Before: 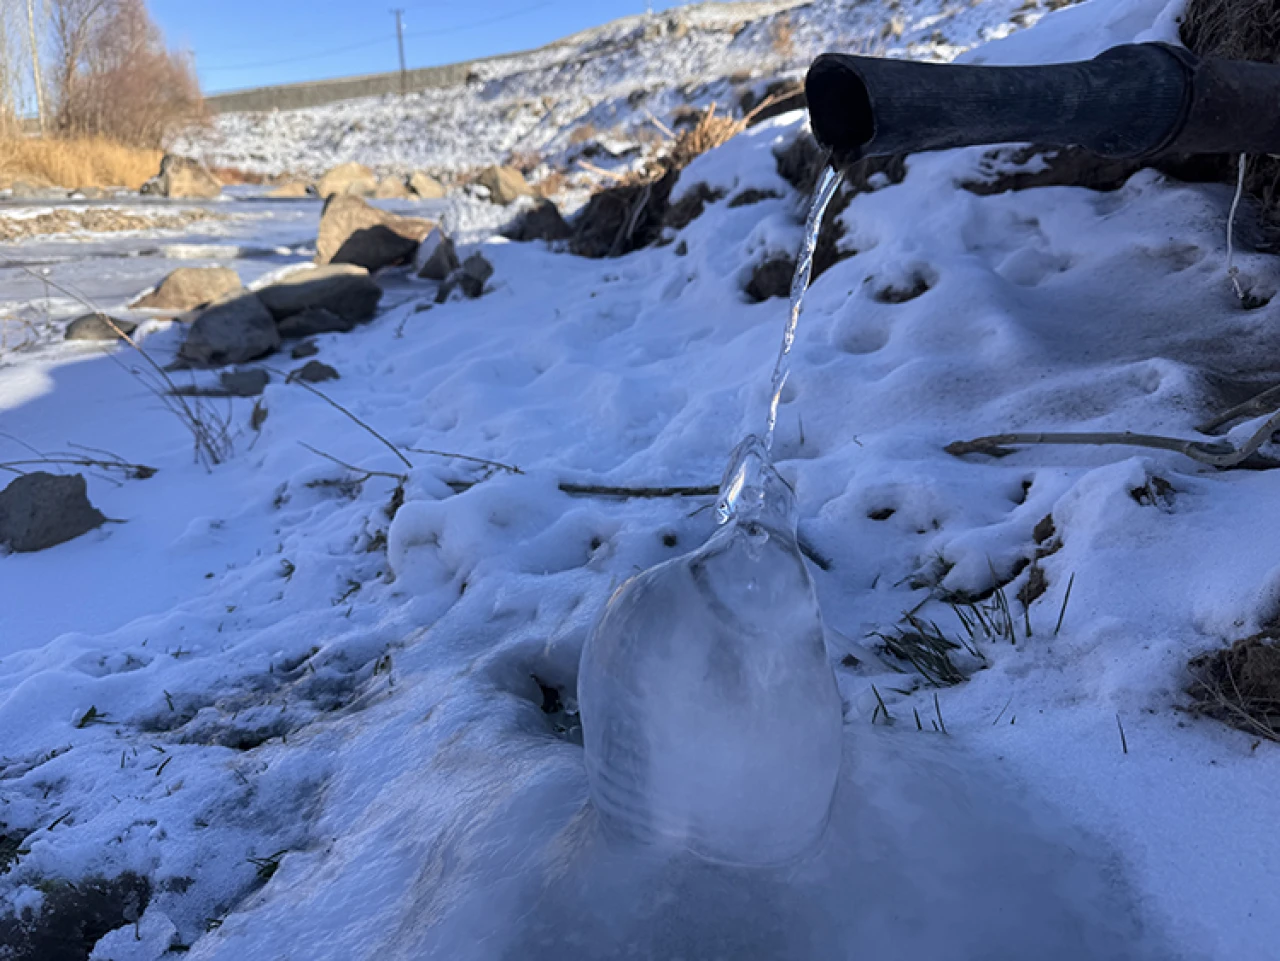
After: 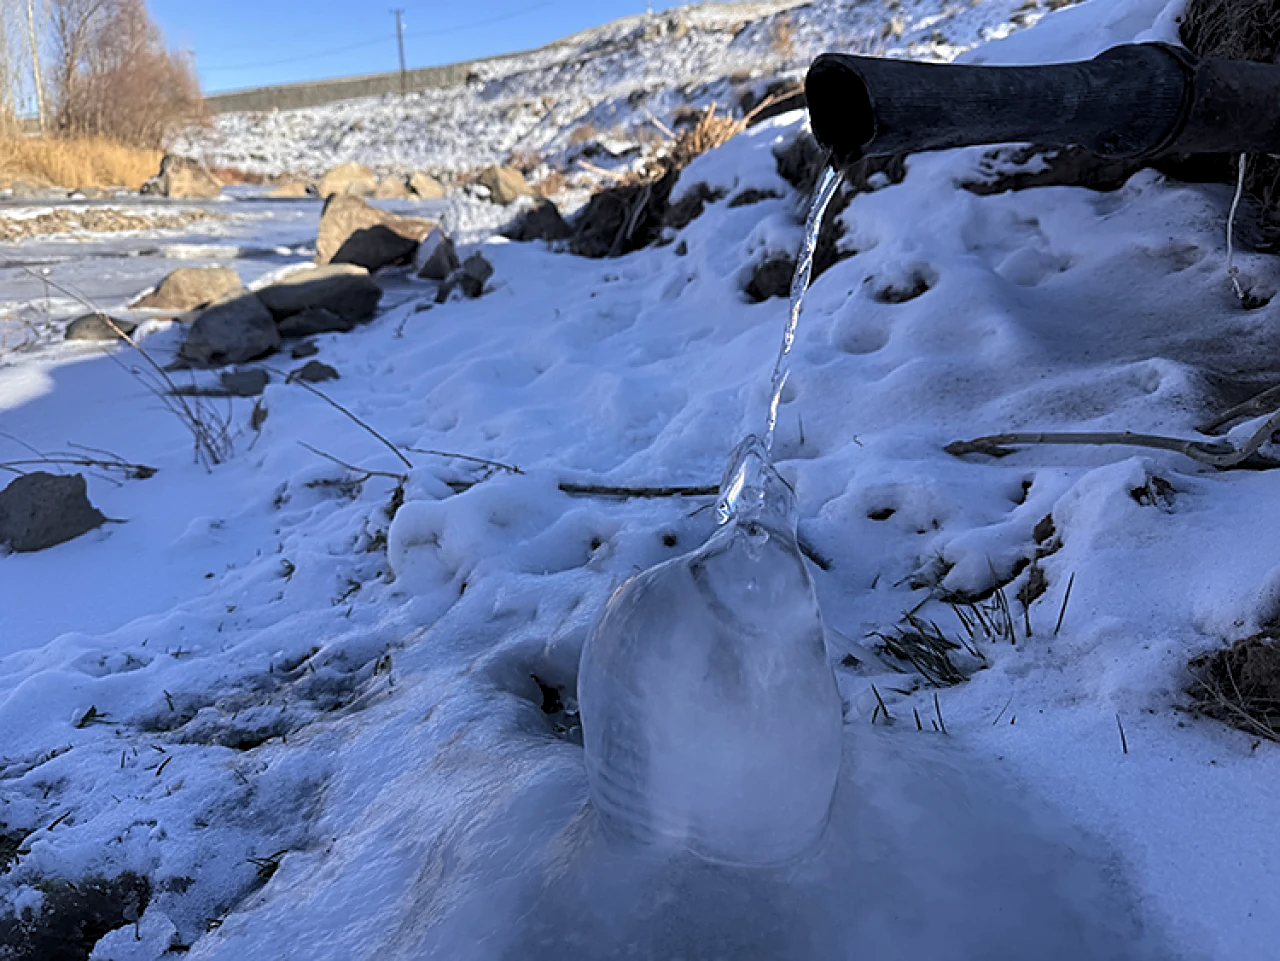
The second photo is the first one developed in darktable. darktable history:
levels: levels [0.026, 0.507, 0.987]
sharpen: on, module defaults
